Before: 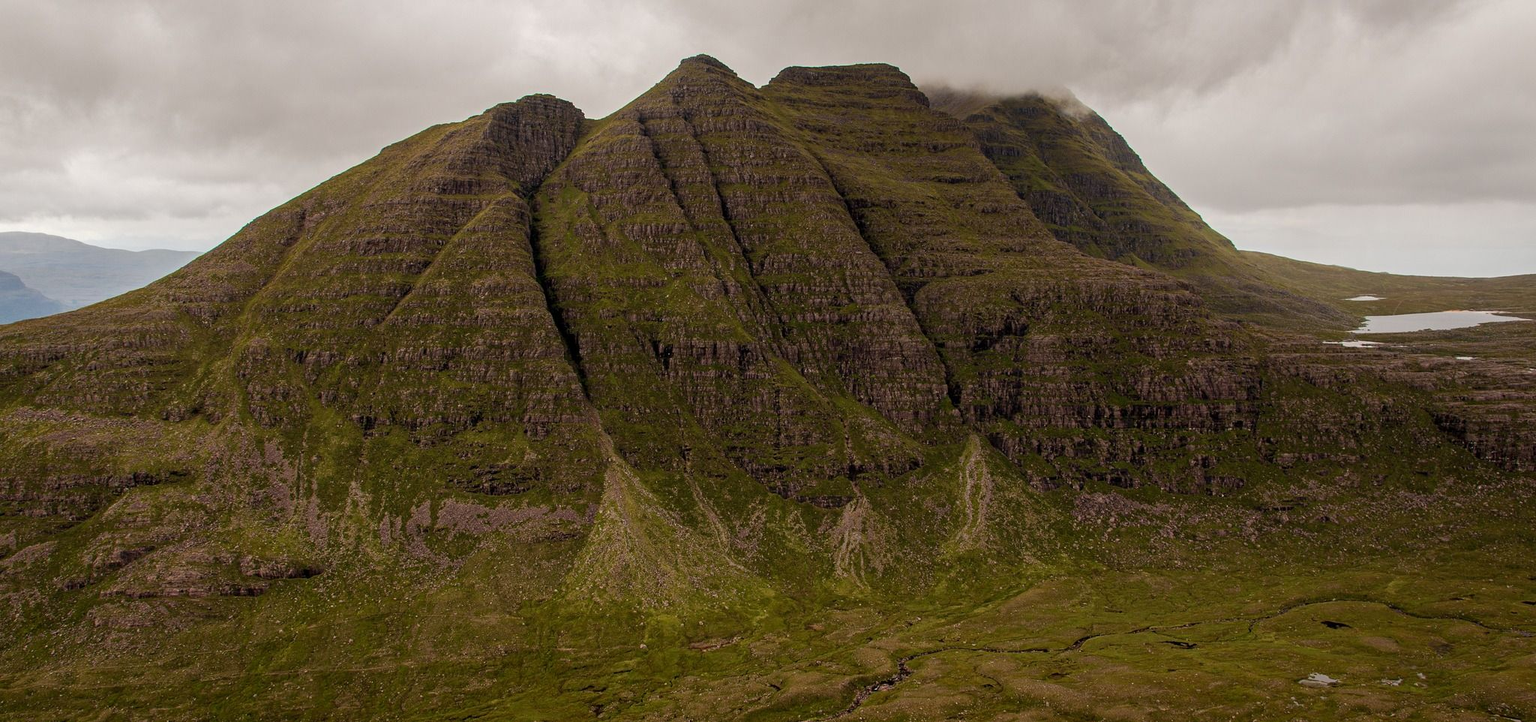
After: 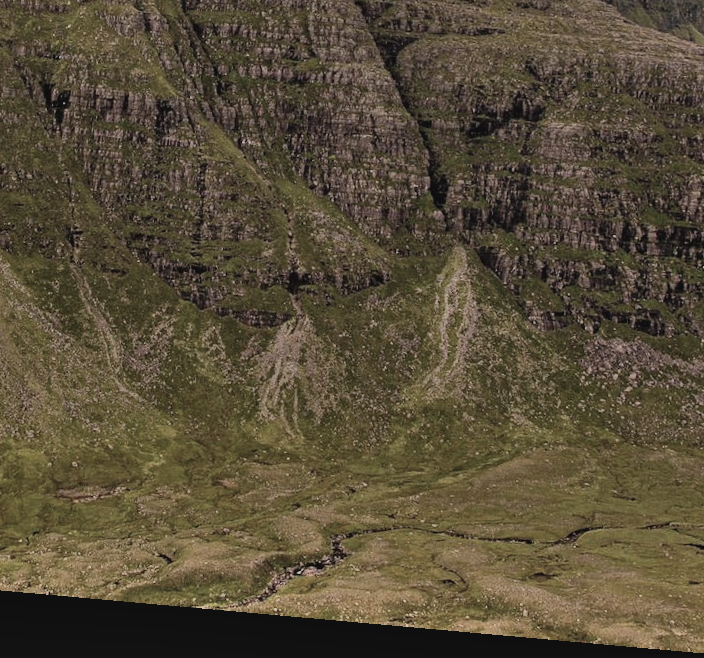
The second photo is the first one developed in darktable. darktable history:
contrast brightness saturation: contrast -0.05, saturation -0.41
rotate and perspective: rotation 5.12°, automatic cropping off
crop: left 40.878%, top 39.176%, right 25.993%, bottom 3.081%
shadows and highlights: shadows 80.73, white point adjustment -9.07, highlights -61.46, soften with gaussian
